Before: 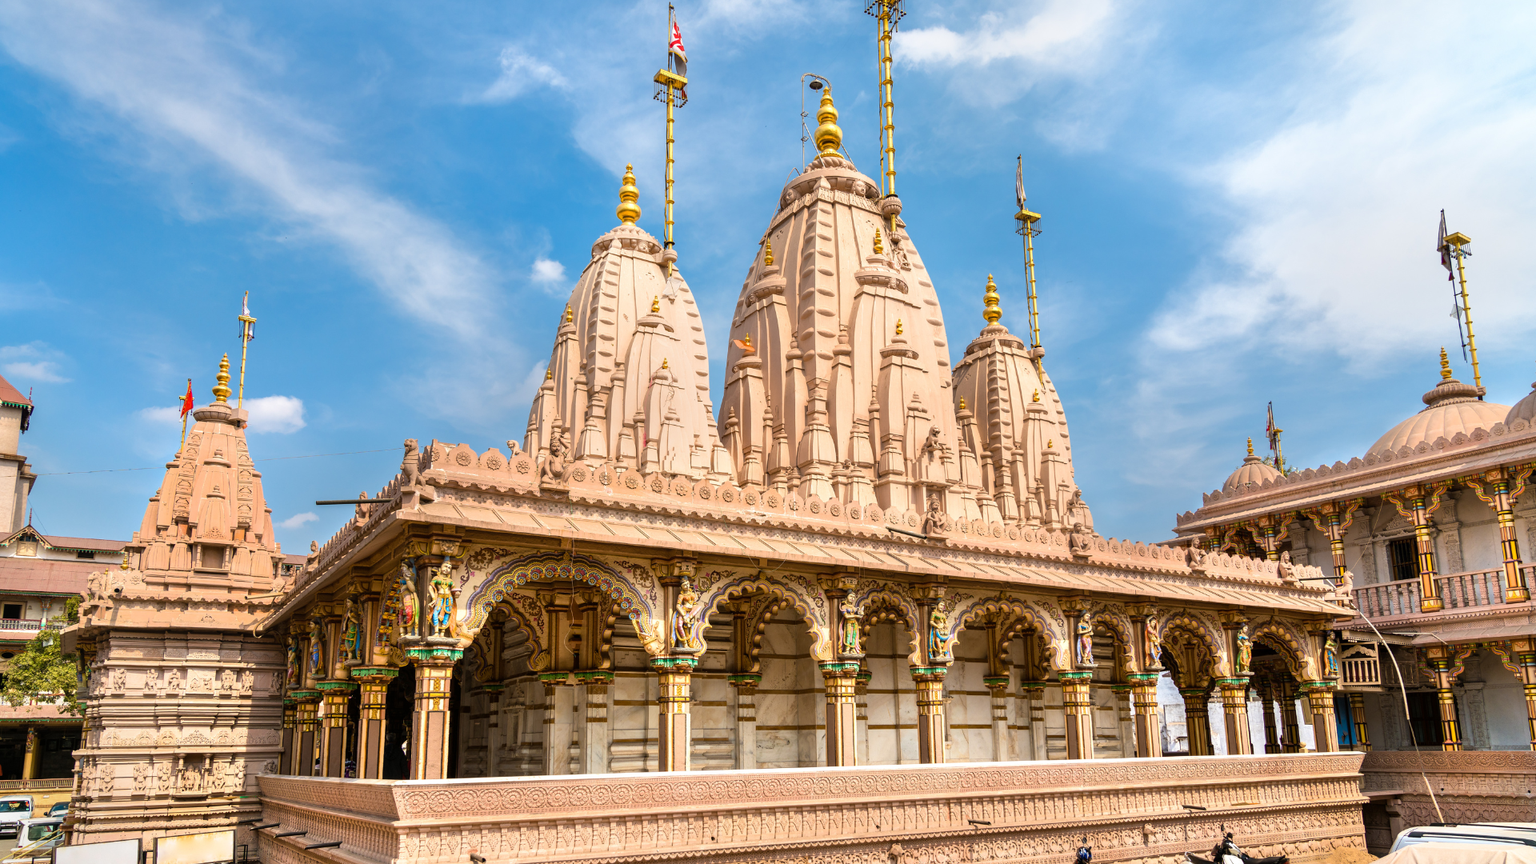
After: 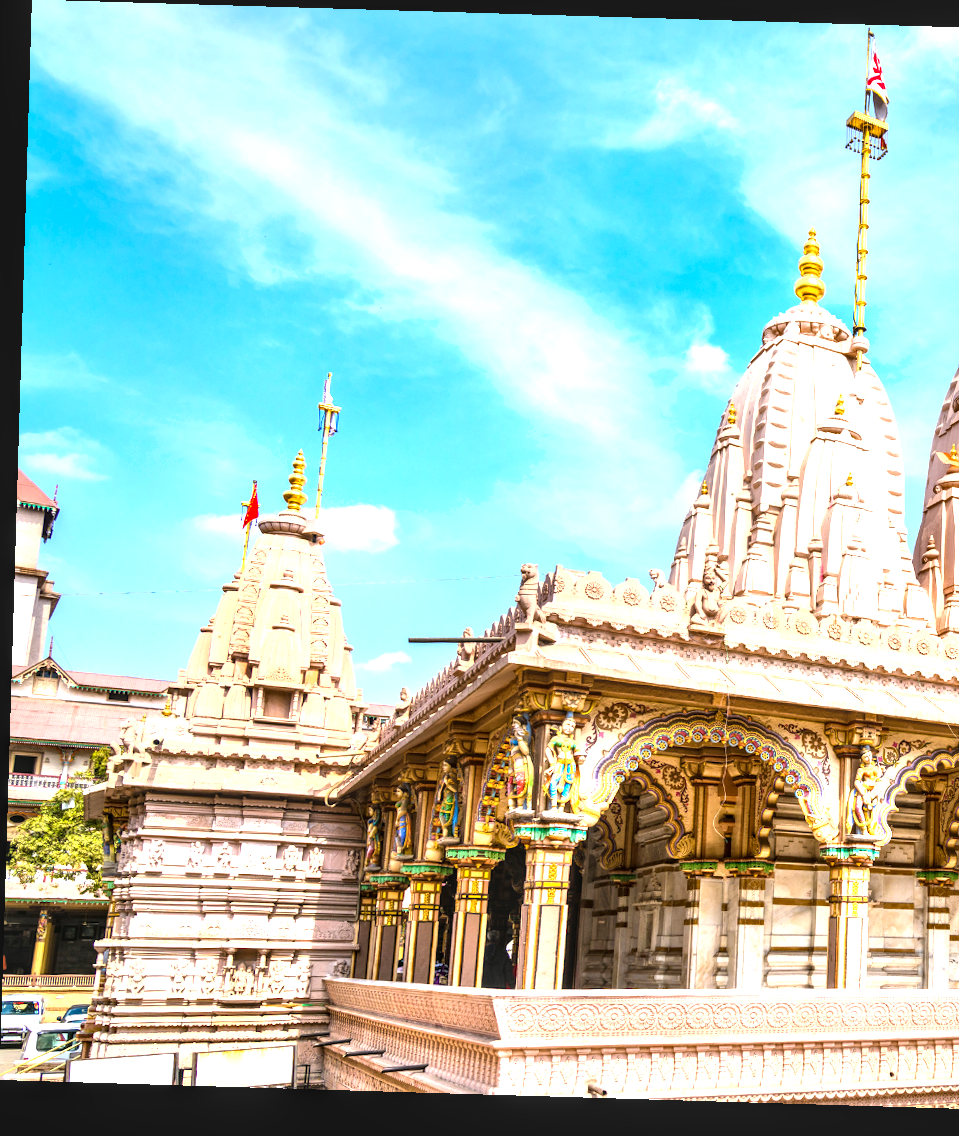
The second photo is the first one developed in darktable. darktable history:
crop and rotate: left 0%, top 0%, right 50.845%
rotate and perspective: rotation 1.72°, automatic cropping off
local contrast: detail 130%
contrast brightness saturation: contrast 0.1, brightness 0.02, saturation 0.02
shadows and highlights: shadows 37.27, highlights -28.18, soften with gaussian
exposure: black level correction 0, exposure 1.45 EV, compensate exposure bias true, compensate highlight preservation false
white balance: red 0.967, blue 1.119, emerald 0.756
